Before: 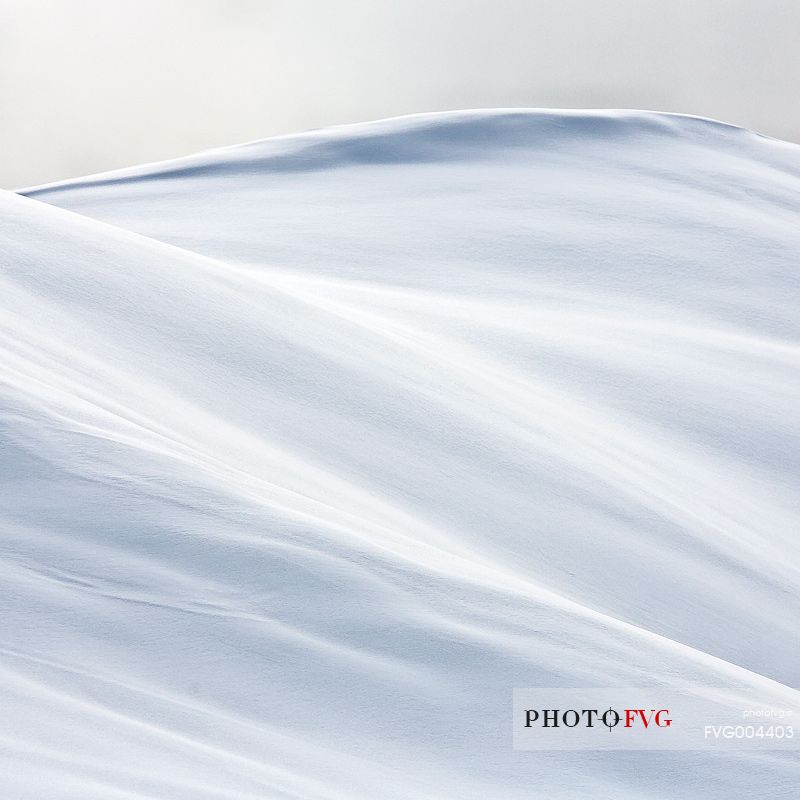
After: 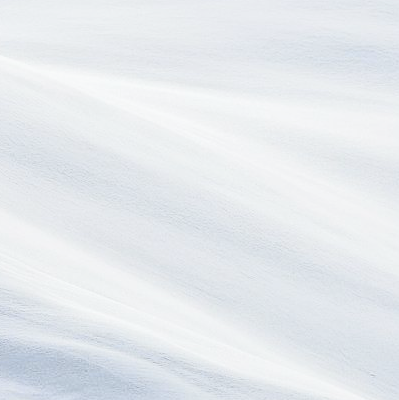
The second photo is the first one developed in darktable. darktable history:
local contrast: mode bilateral grid, contrast 10, coarseness 25, detail 115%, midtone range 0.2
crop: left 25%, top 25%, right 25%, bottom 25%
tone curve: curves: ch0 [(0, 0.009) (0.105, 0.08) (0.195, 0.18) (0.283, 0.316) (0.384, 0.434) (0.485, 0.531) (0.638, 0.69) (0.81, 0.872) (1, 0.977)]; ch1 [(0, 0) (0.161, 0.092) (0.35, 0.33) (0.379, 0.401) (0.456, 0.469) (0.502, 0.5) (0.525, 0.518) (0.586, 0.617) (0.635, 0.655) (1, 1)]; ch2 [(0, 0) (0.371, 0.362) (0.437, 0.437) (0.48, 0.49) (0.53, 0.515) (0.56, 0.571) (0.622, 0.606) (1, 1)], color space Lab, independent channels, preserve colors none
